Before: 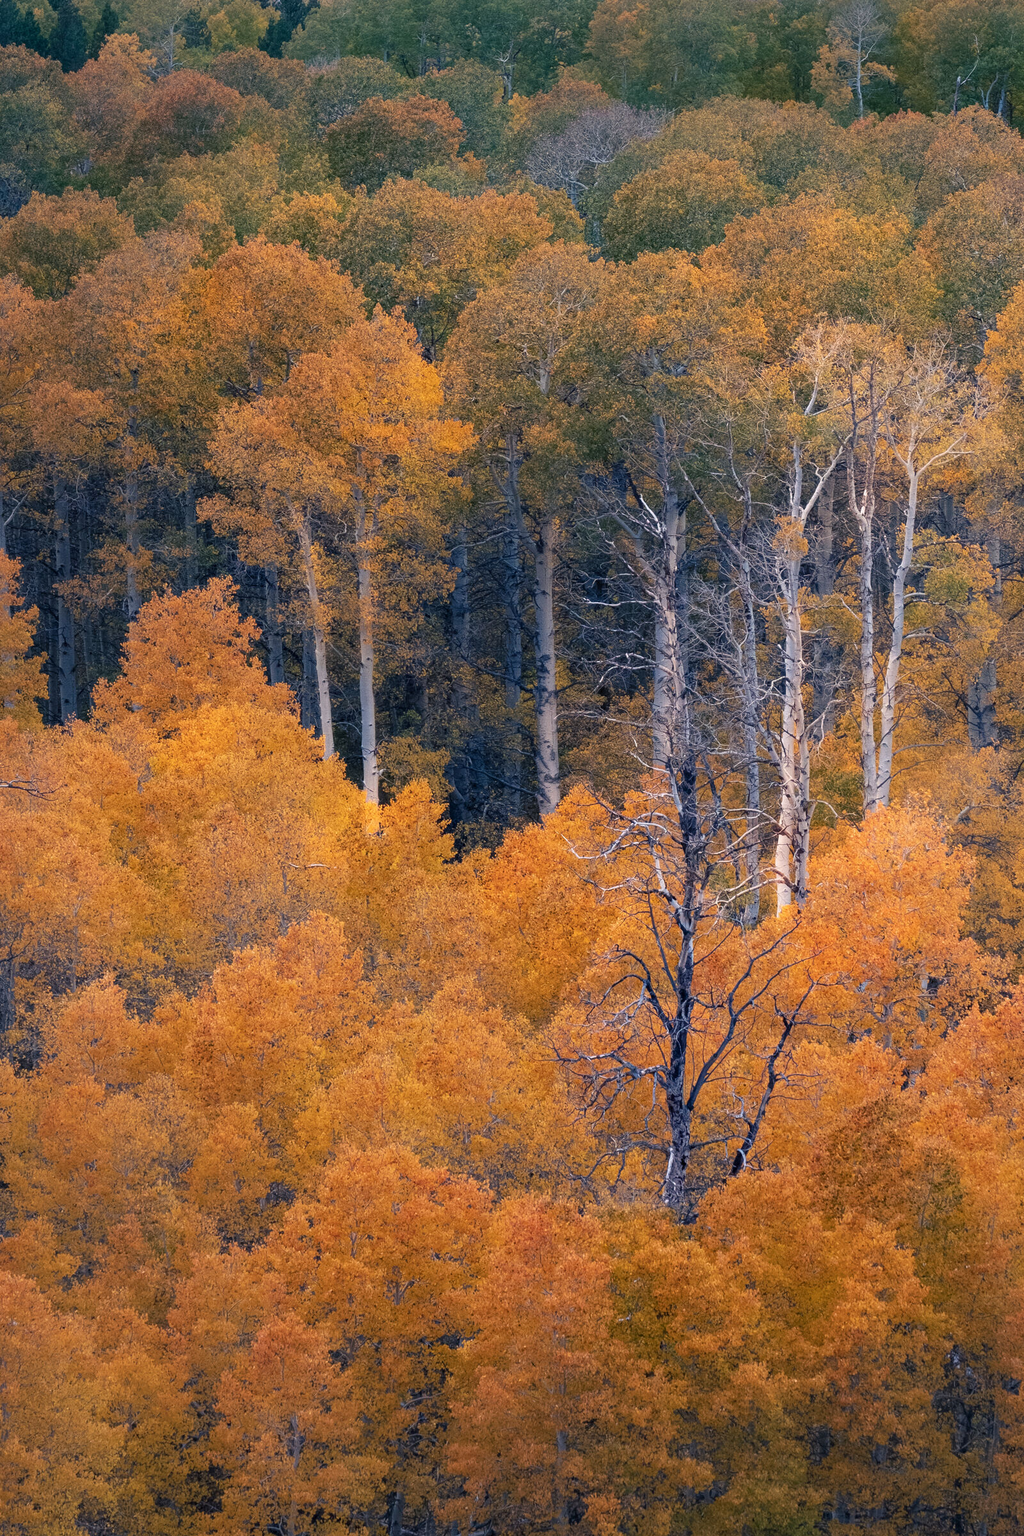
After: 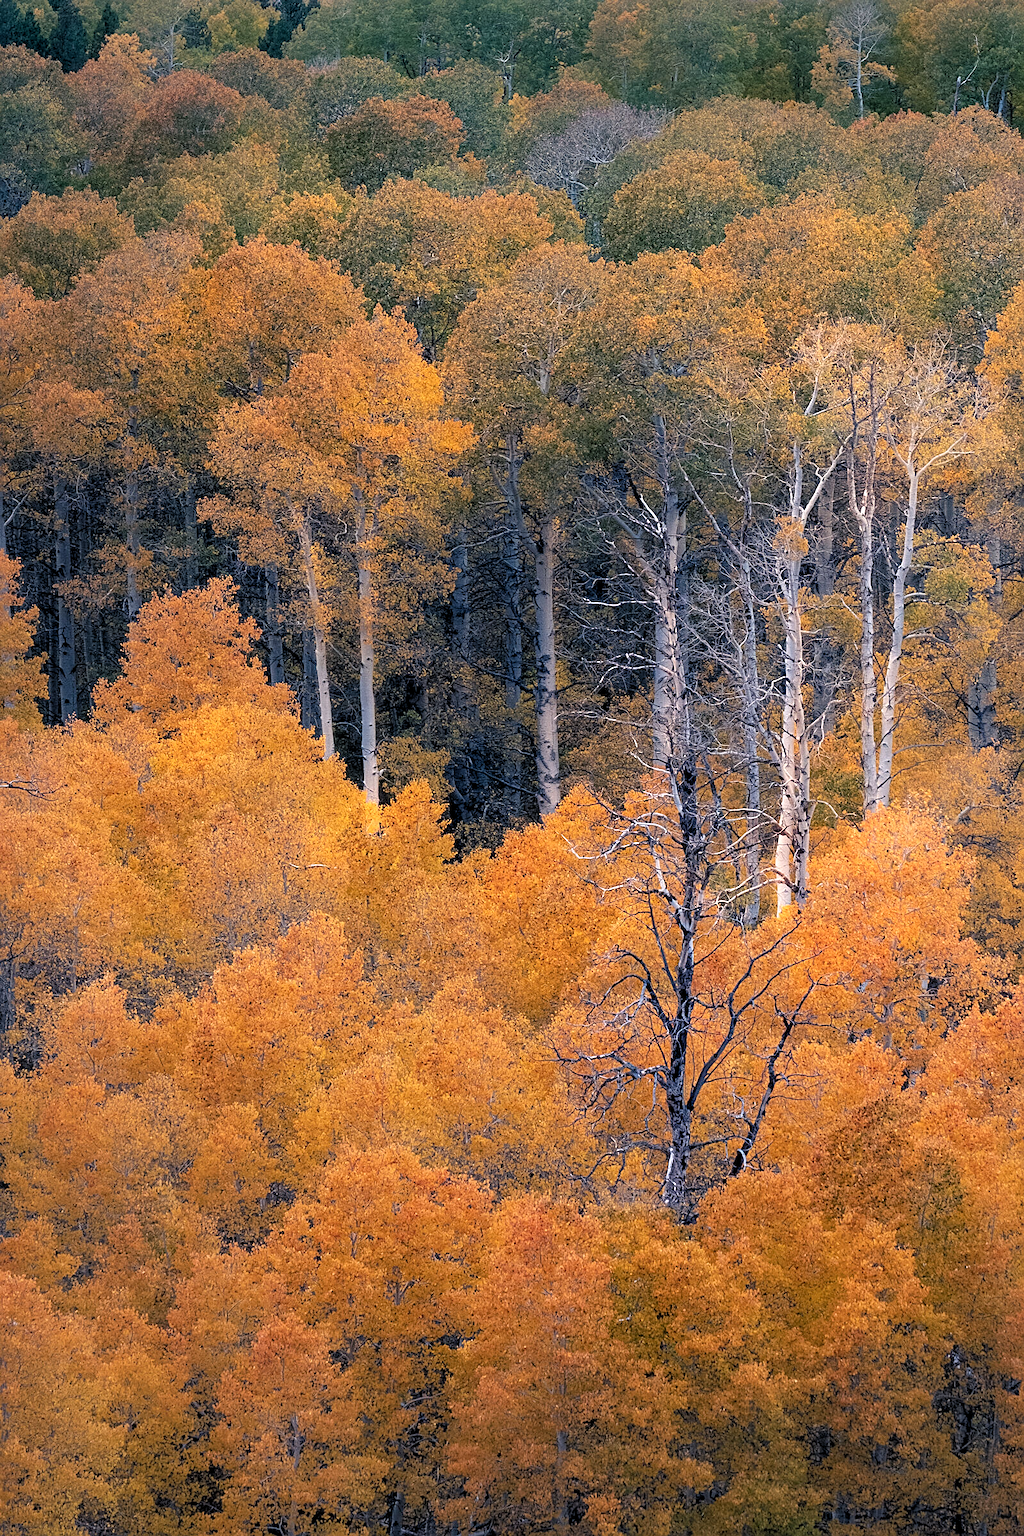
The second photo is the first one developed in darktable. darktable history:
sharpen: on, module defaults
rgb levels: levels [[0.01, 0.419, 0.839], [0, 0.5, 1], [0, 0.5, 1]]
